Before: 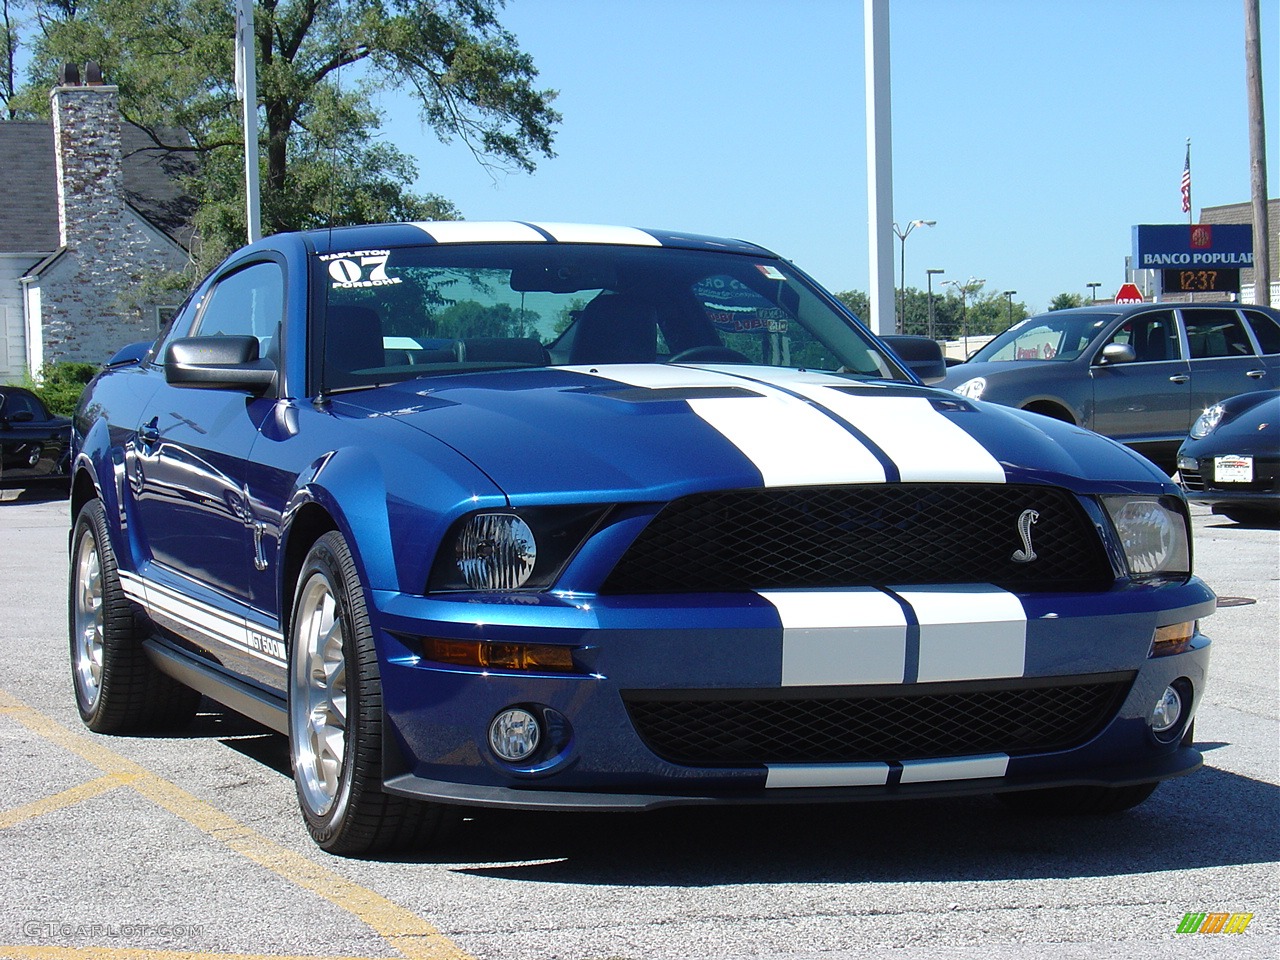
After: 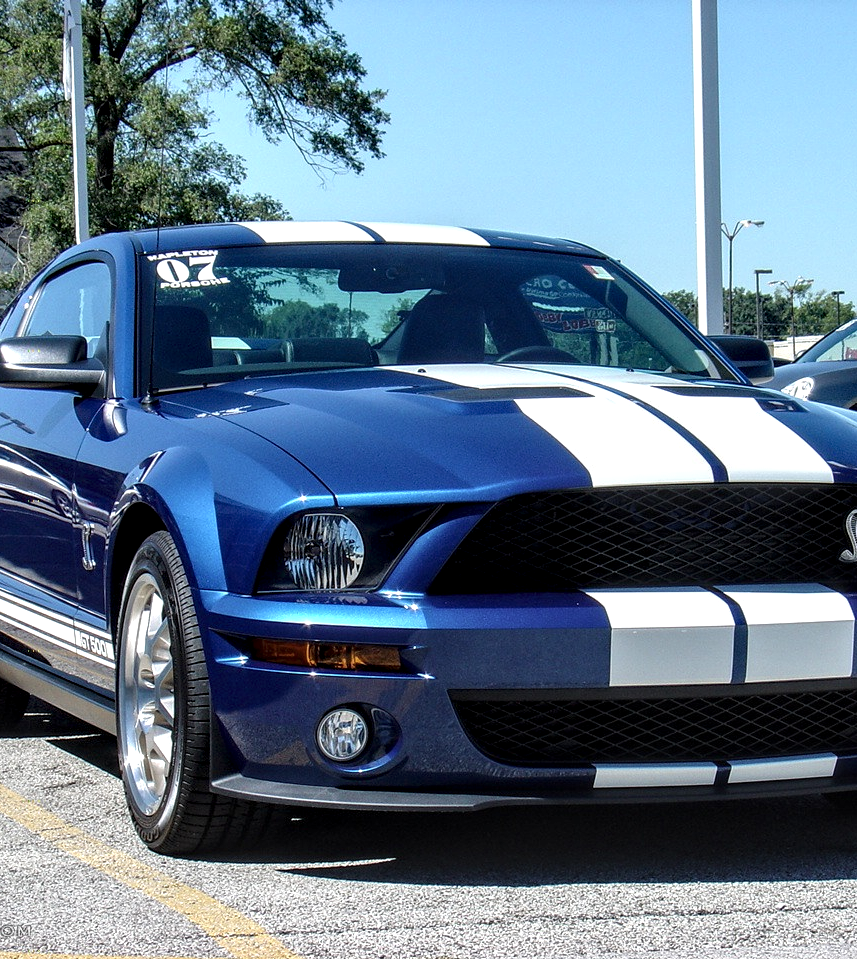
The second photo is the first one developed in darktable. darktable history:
local contrast: highlights 65%, shadows 53%, detail 168%, midtone range 0.515
crop and rotate: left 13.49%, right 19.545%
